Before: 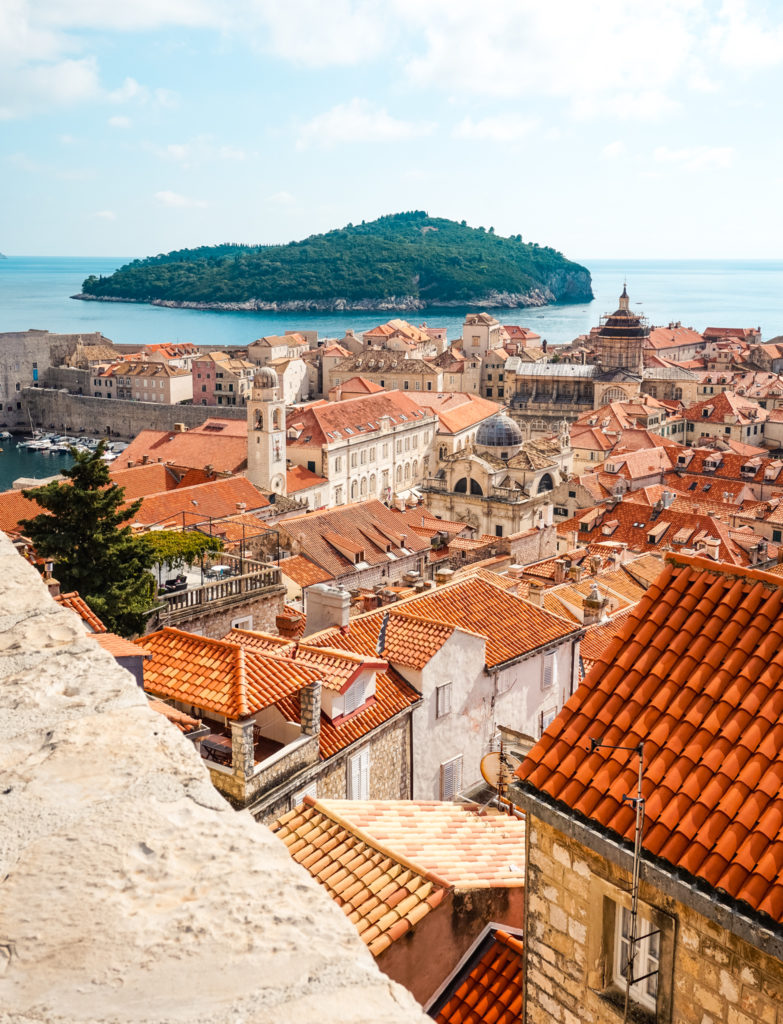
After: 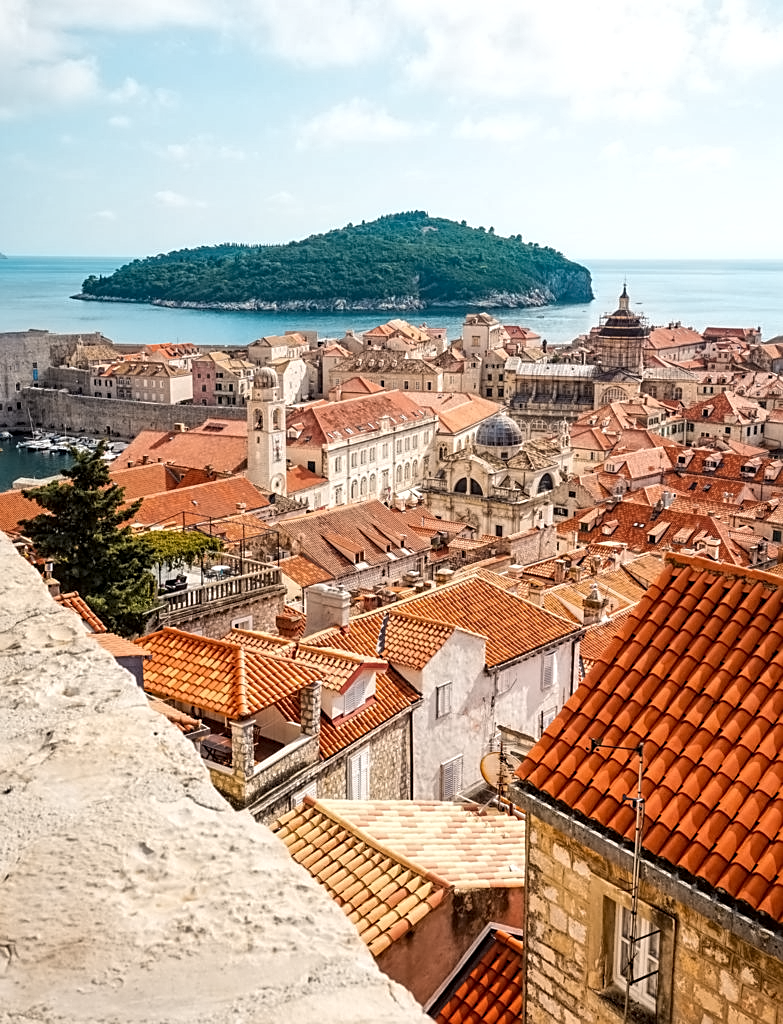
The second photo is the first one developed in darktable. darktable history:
sharpen: on, module defaults
levels: mode automatic
local contrast: highlights 100%, shadows 100%, detail 131%, midtone range 0.2
shadows and highlights: shadows 20.55, highlights -20.99, soften with gaussian
contrast equalizer: y [[0.5 ×6], [0.5 ×6], [0.5 ×6], [0 ×6], [0, 0.039, 0.251, 0.29, 0.293, 0.292]]
